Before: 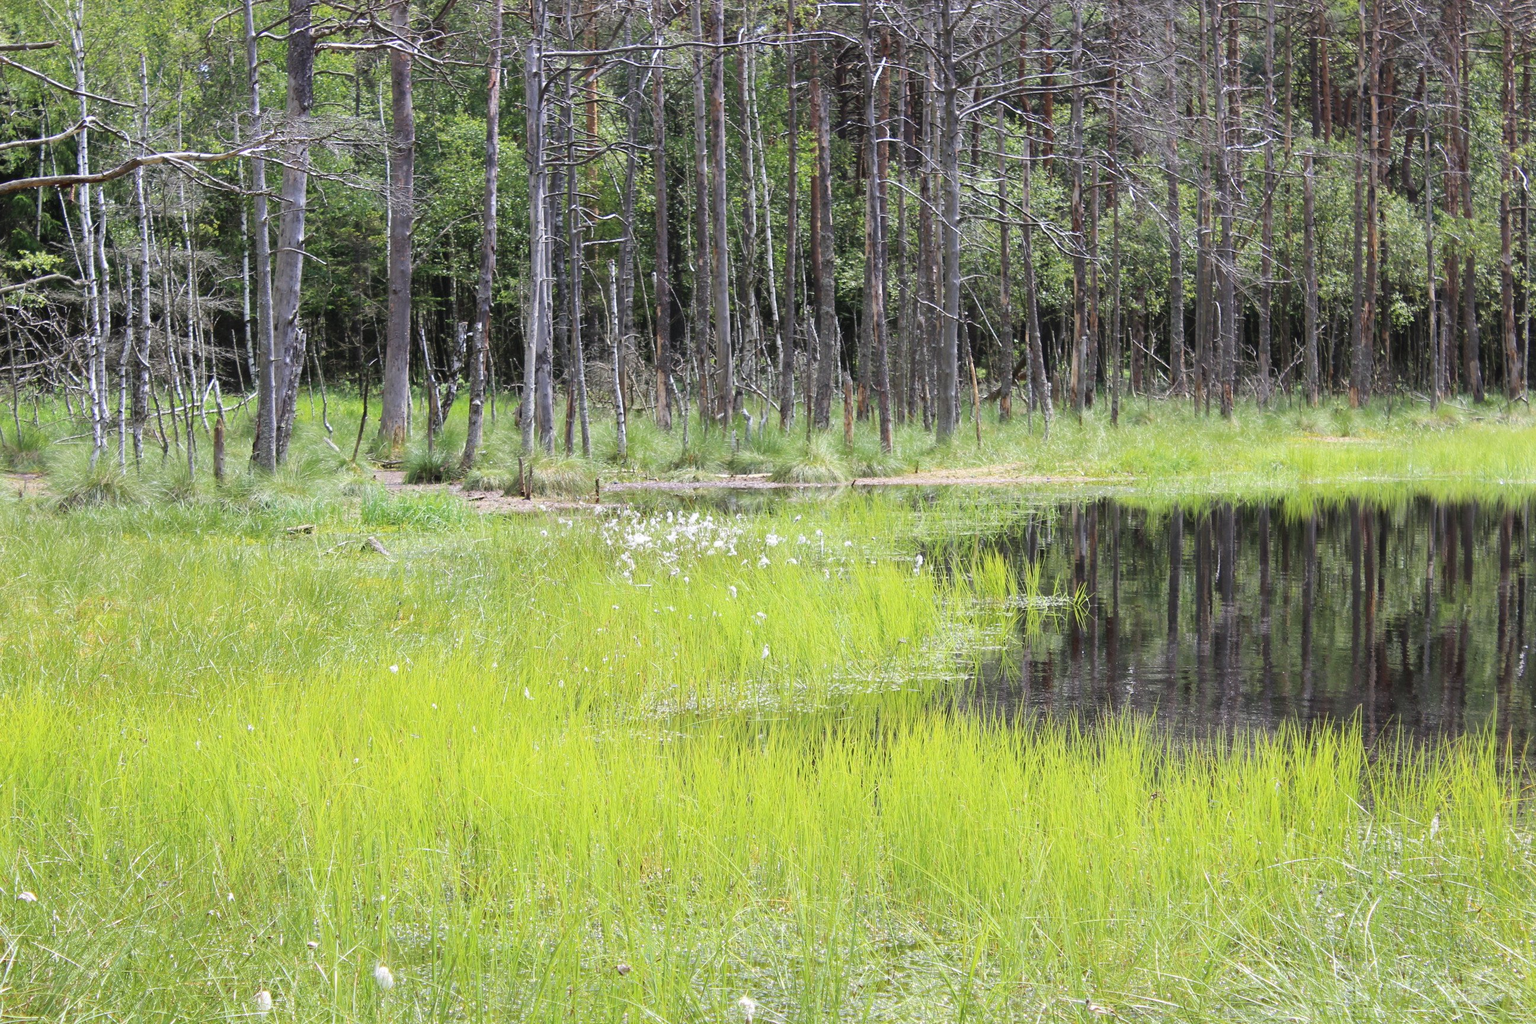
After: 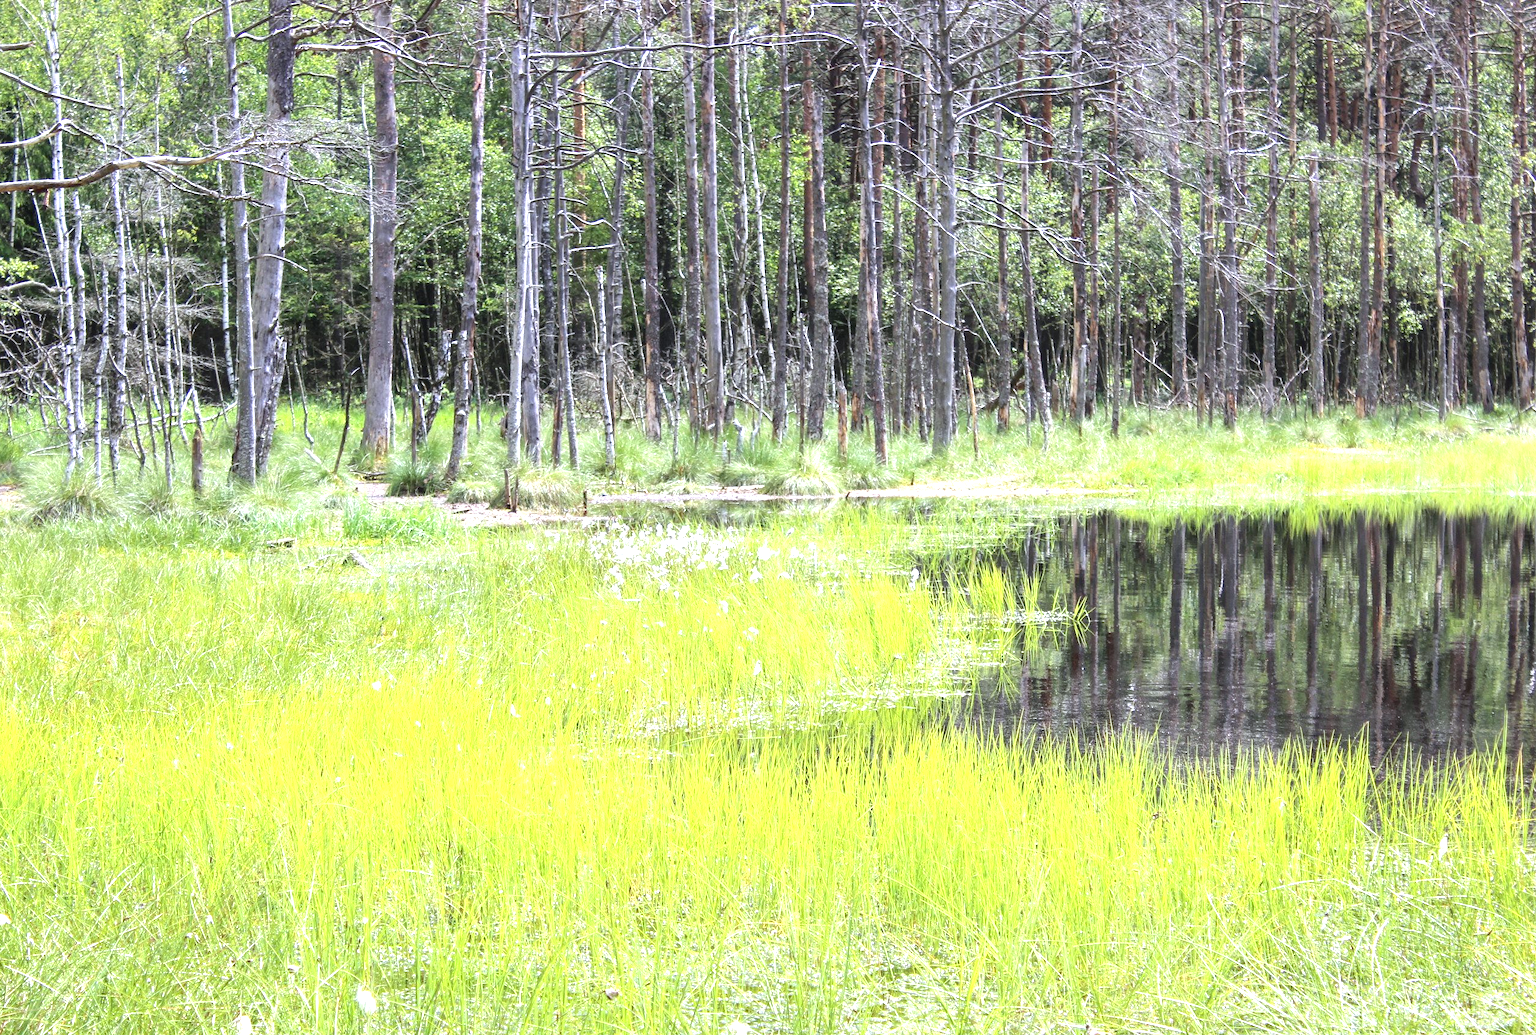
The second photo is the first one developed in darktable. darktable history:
white balance: red 0.976, blue 1.04
crop and rotate: left 1.774%, right 0.633%, bottom 1.28%
local contrast: on, module defaults
exposure: black level correction 0, exposure 0.877 EV, compensate exposure bias true, compensate highlight preservation false
